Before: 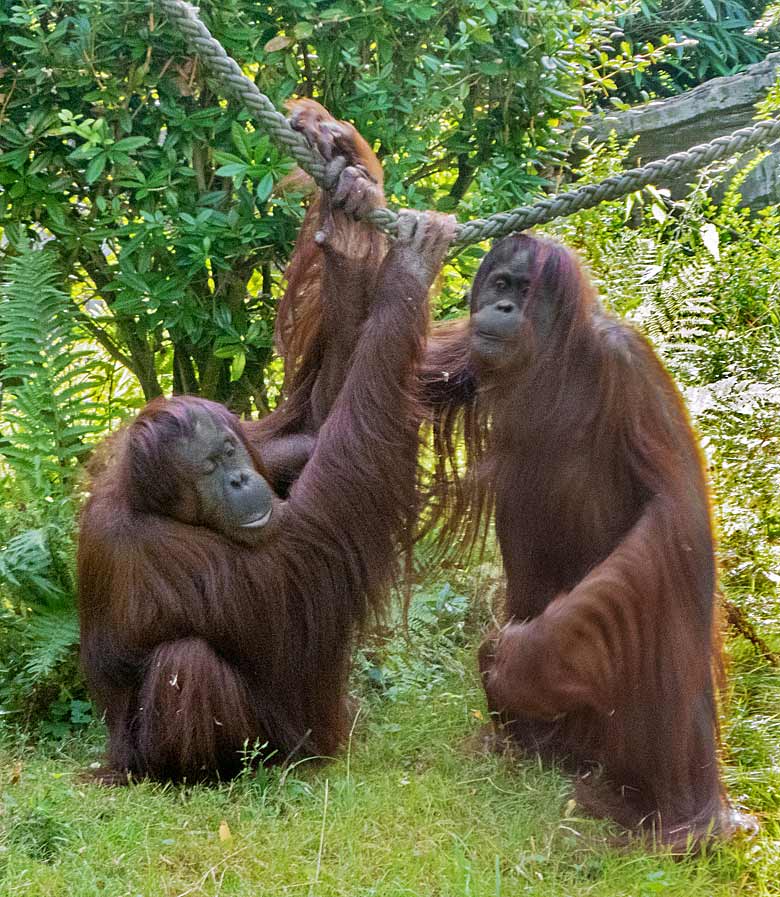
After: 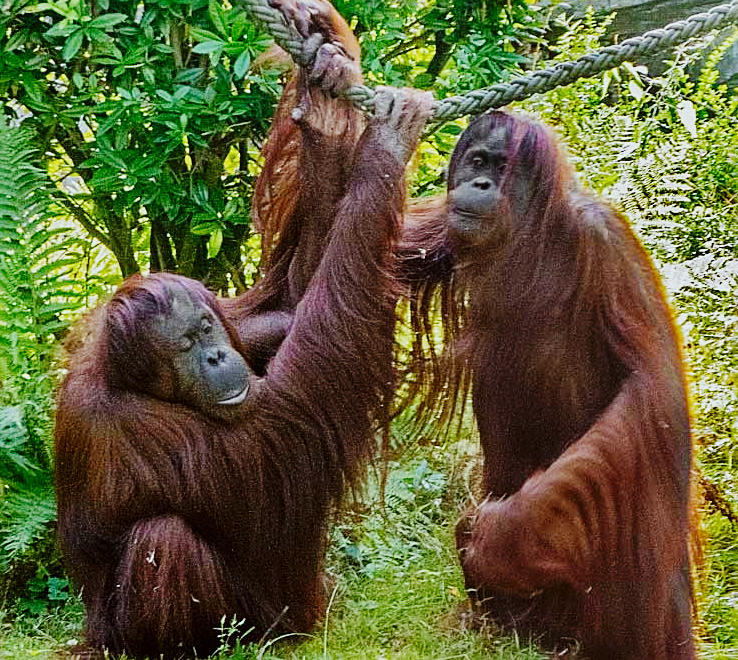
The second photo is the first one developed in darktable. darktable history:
sharpen: on, module defaults
shadows and highlights: radius 122.55, shadows 21.41, white point adjustment -9.56, highlights -15, soften with gaussian
crop and rotate: left 2.995%, top 13.744%, right 2.387%, bottom 12.675%
tone equalizer: edges refinement/feathering 500, mask exposure compensation -1.57 EV, preserve details no
color correction: highlights a* -2.84, highlights b* -1.98, shadows a* 2.07, shadows b* 2.74
base curve: curves: ch0 [(0, 0) (0.036, 0.025) (0.121, 0.166) (0.206, 0.329) (0.605, 0.79) (1, 1)], preserve colors none
